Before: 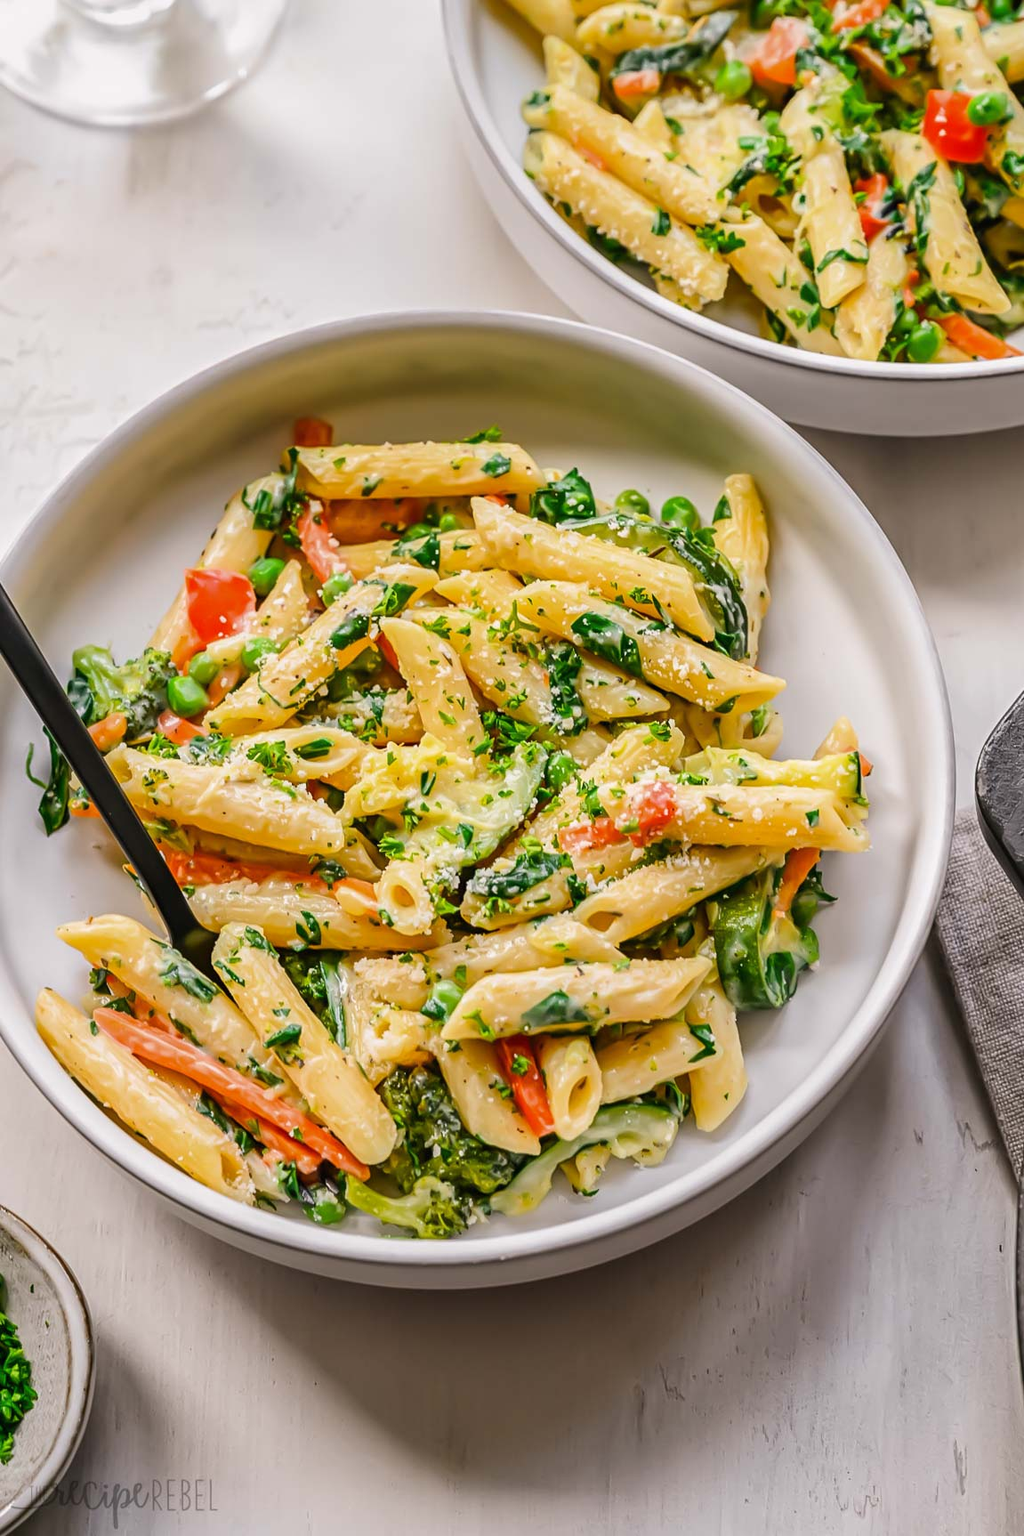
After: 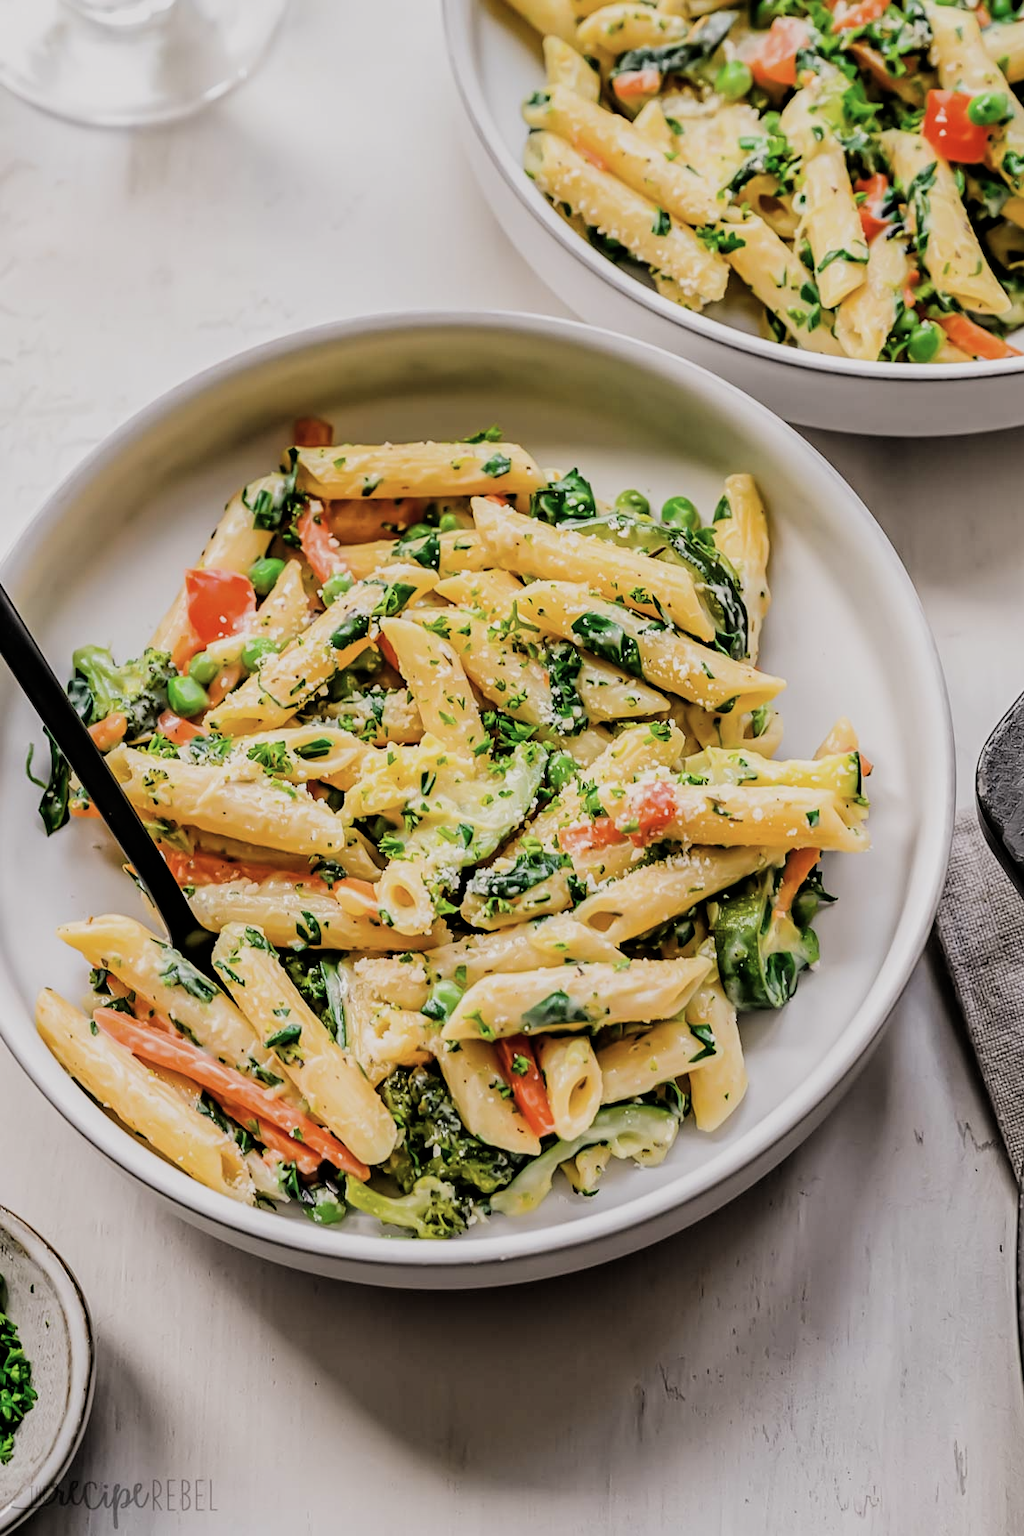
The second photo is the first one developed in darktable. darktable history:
contrast brightness saturation: saturation -0.174
filmic rgb: black relative exposure -5.11 EV, white relative exposure 3.99 EV, hardness 2.88, contrast 1.2, highlights saturation mix -30.79%
